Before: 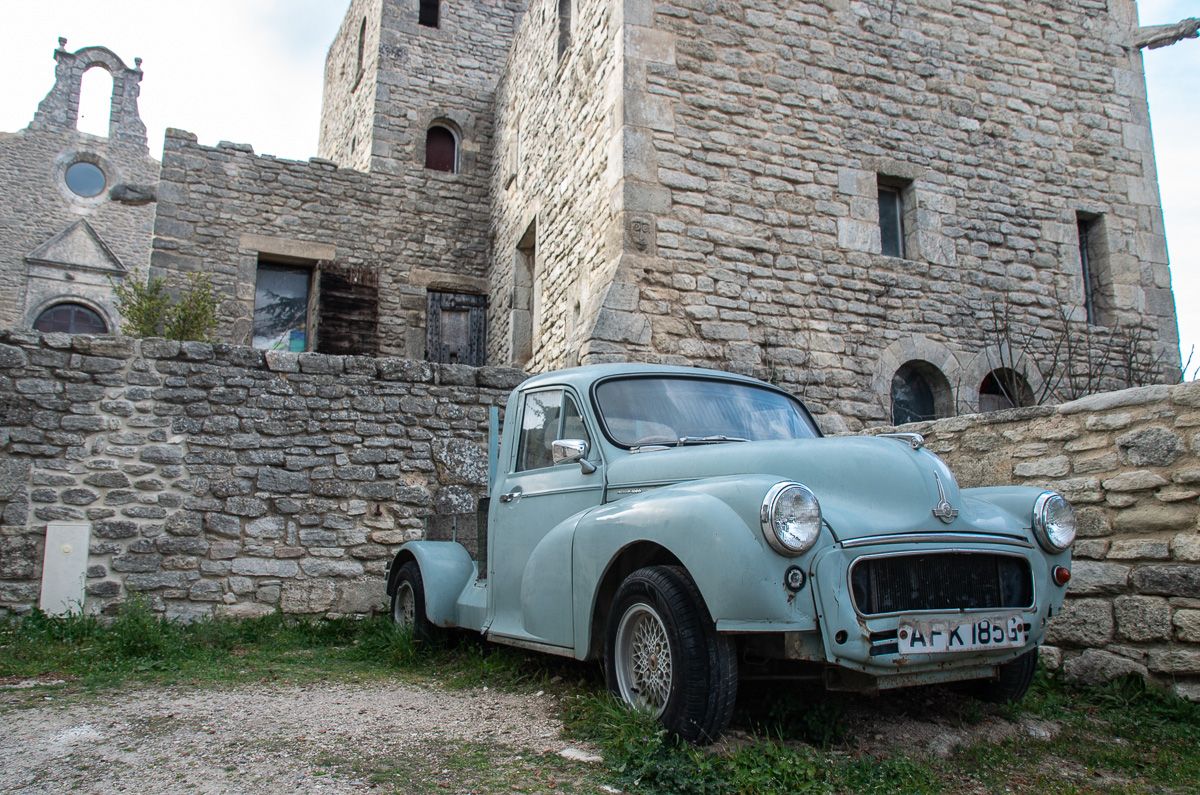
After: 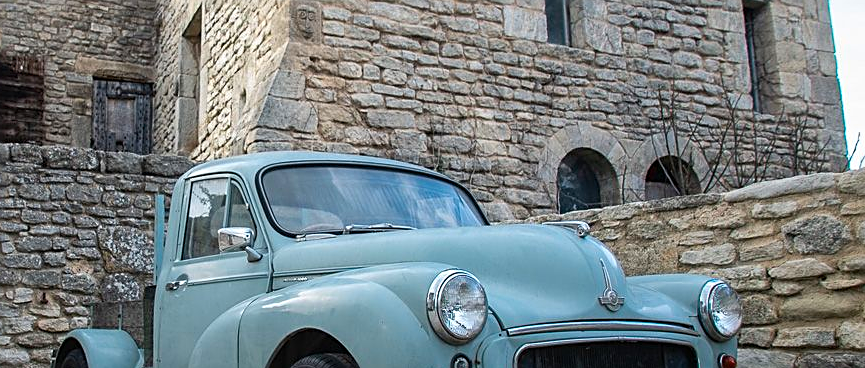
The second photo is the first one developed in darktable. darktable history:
levels: mode automatic
crop and rotate: left 27.85%, top 26.815%, bottom 26.841%
sharpen: on, module defaults
color balance rgb: shadows lift › hue 85.21°, power › hue 328.93°, perceptual saturation grading › global saturation 30.413%
